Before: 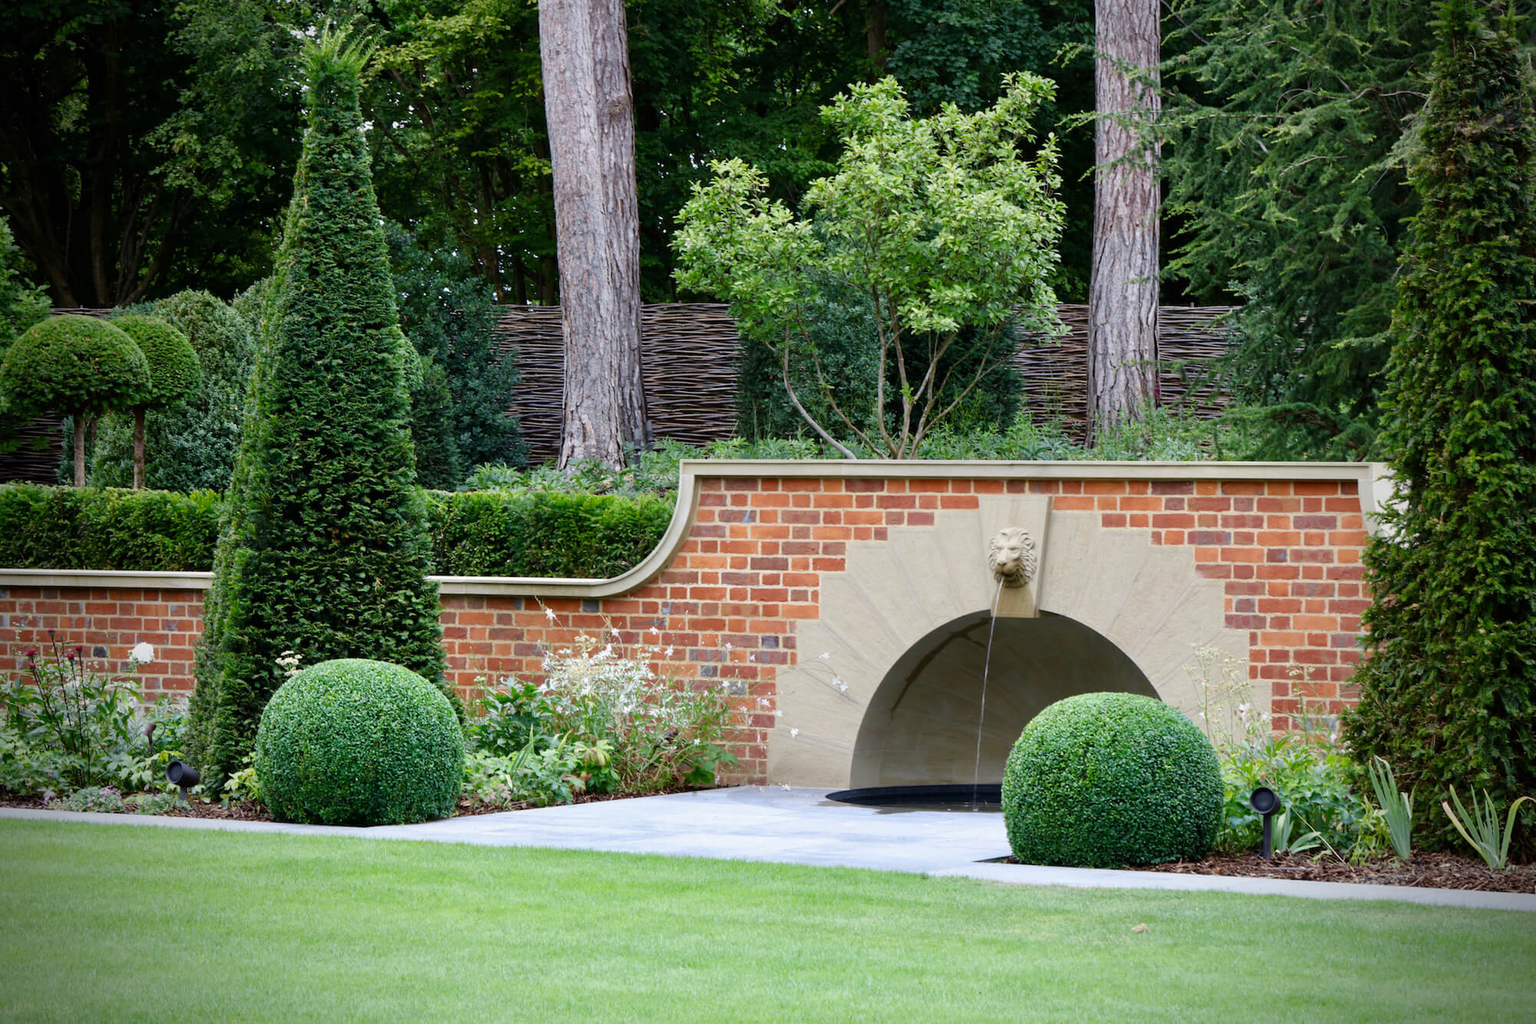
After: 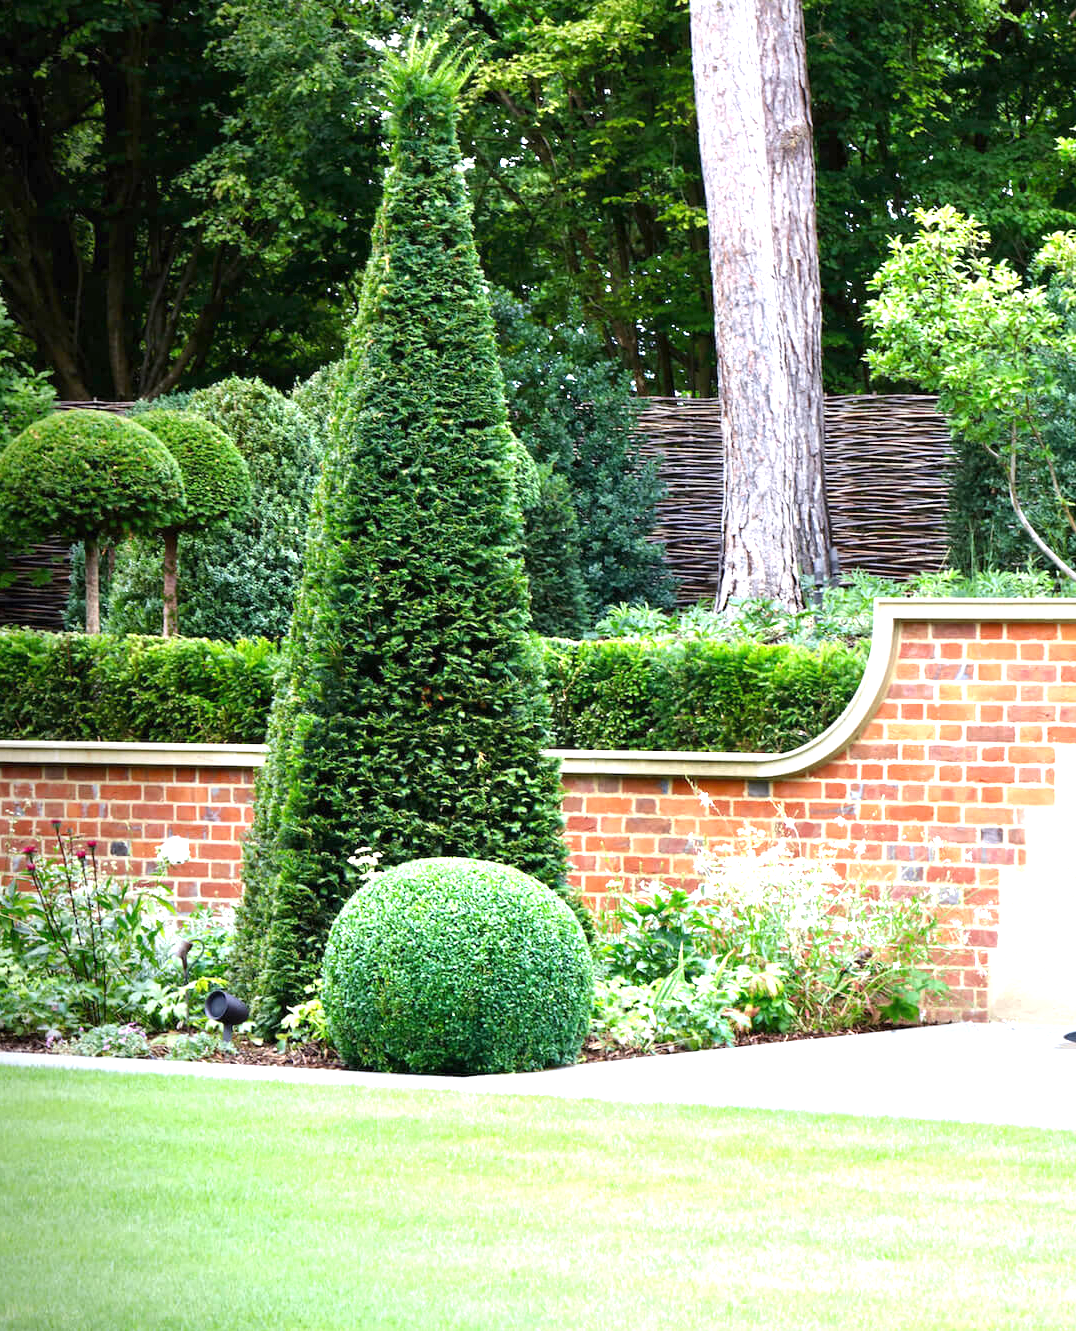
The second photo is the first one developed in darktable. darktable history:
crop: left 0.587%, right 45.588%, bottom 0.086%
exposure: black level correction 0, exposure 1.45 EV, compensate exposure bias true, compensate highlight preservation false
rgb levels: preserve colors max RGB
